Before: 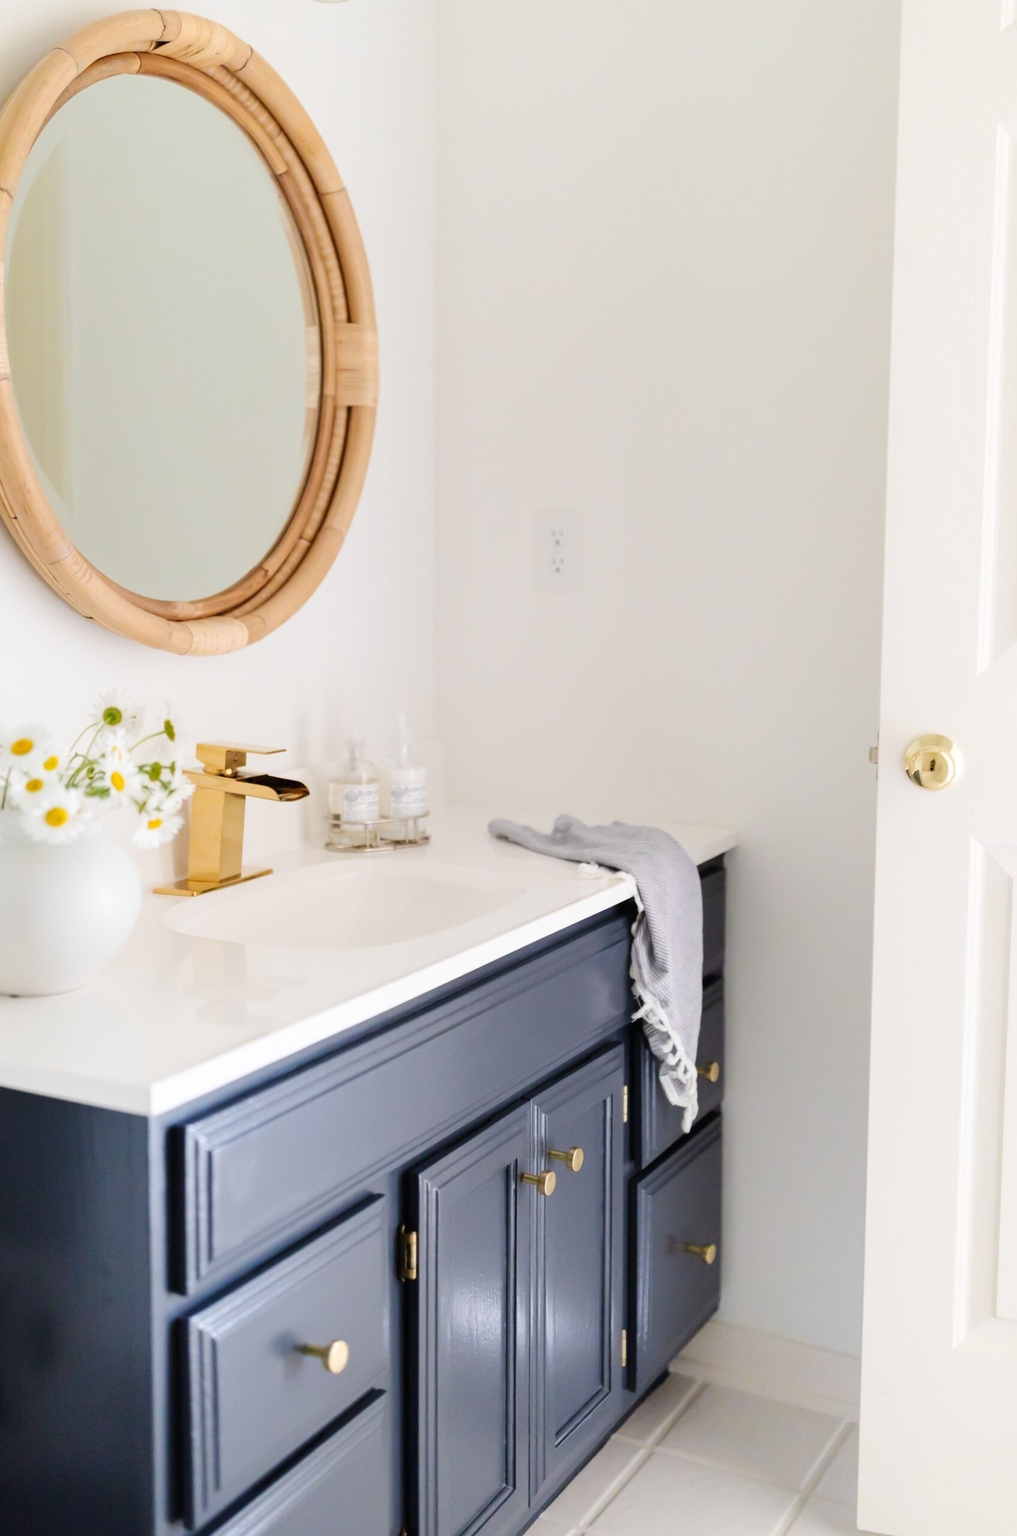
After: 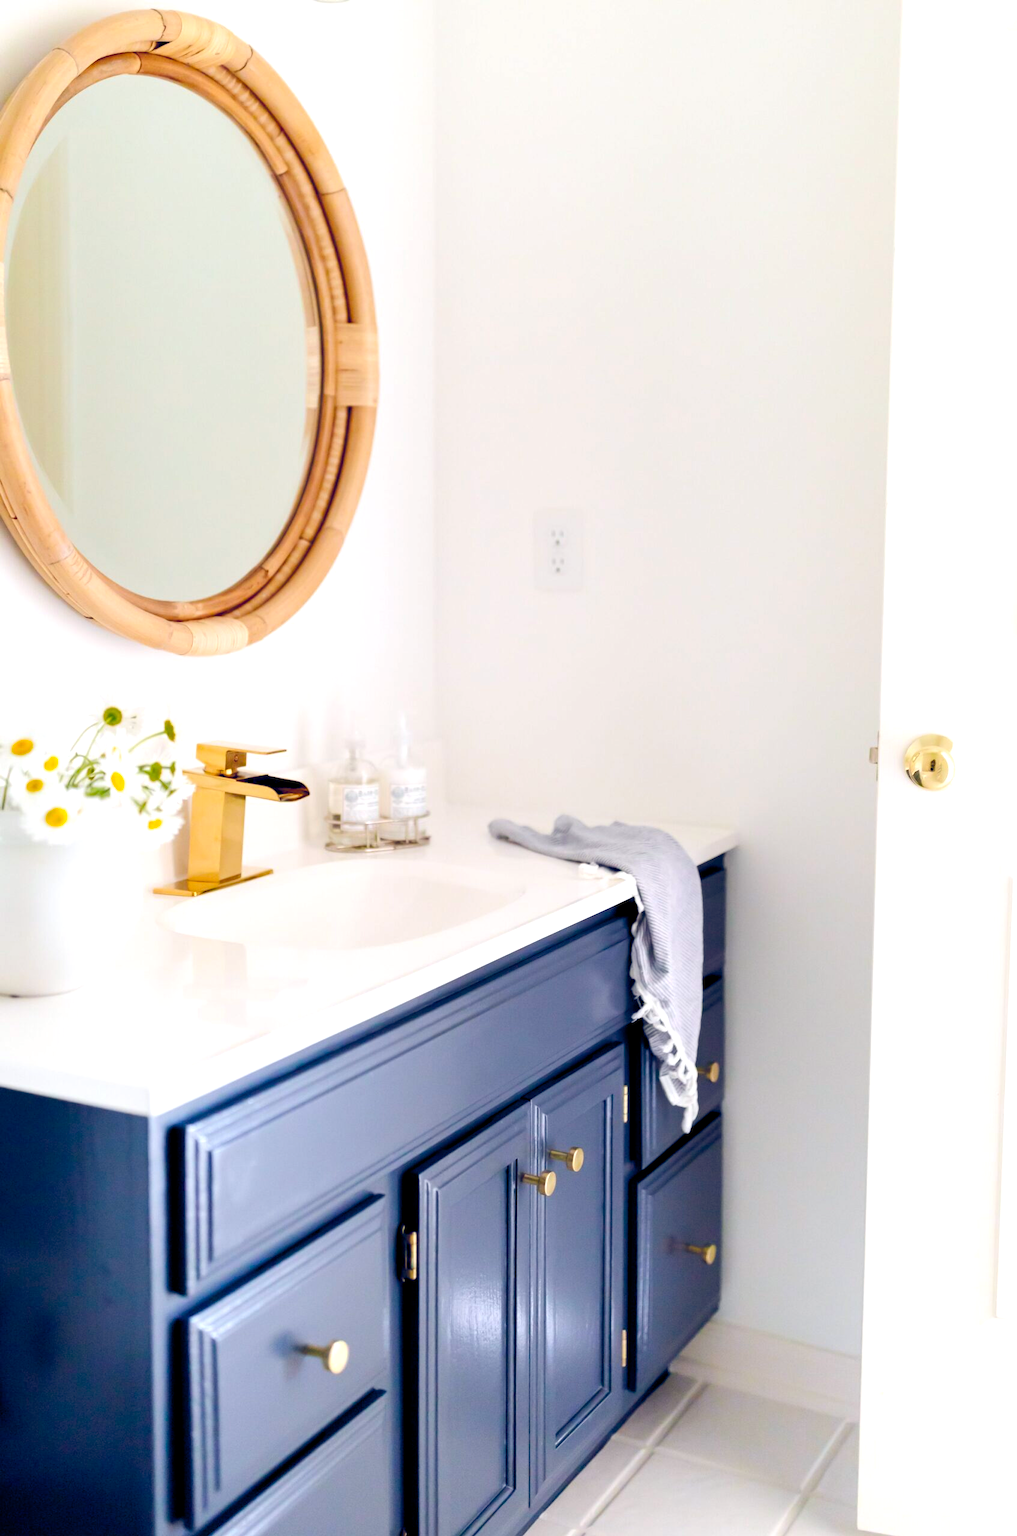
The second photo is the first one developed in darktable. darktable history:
color balance rgb: power › hue 62.39°, global offset › luminance -0.307%, global offset › chroma 0.314%, global offset › hue 258.68°, linear chroma grading › global chroma 0.506%, perceptual saturation grading › global saturation 35.003%, perceptual saturation grading › highlights -25.035%, perceptual saturation grading › shadows 25.136%, perceptual brilliance grading › highlights 10.301%, perceptual brilliance grading › mid-tones 4.766%, global vibrance 20%
